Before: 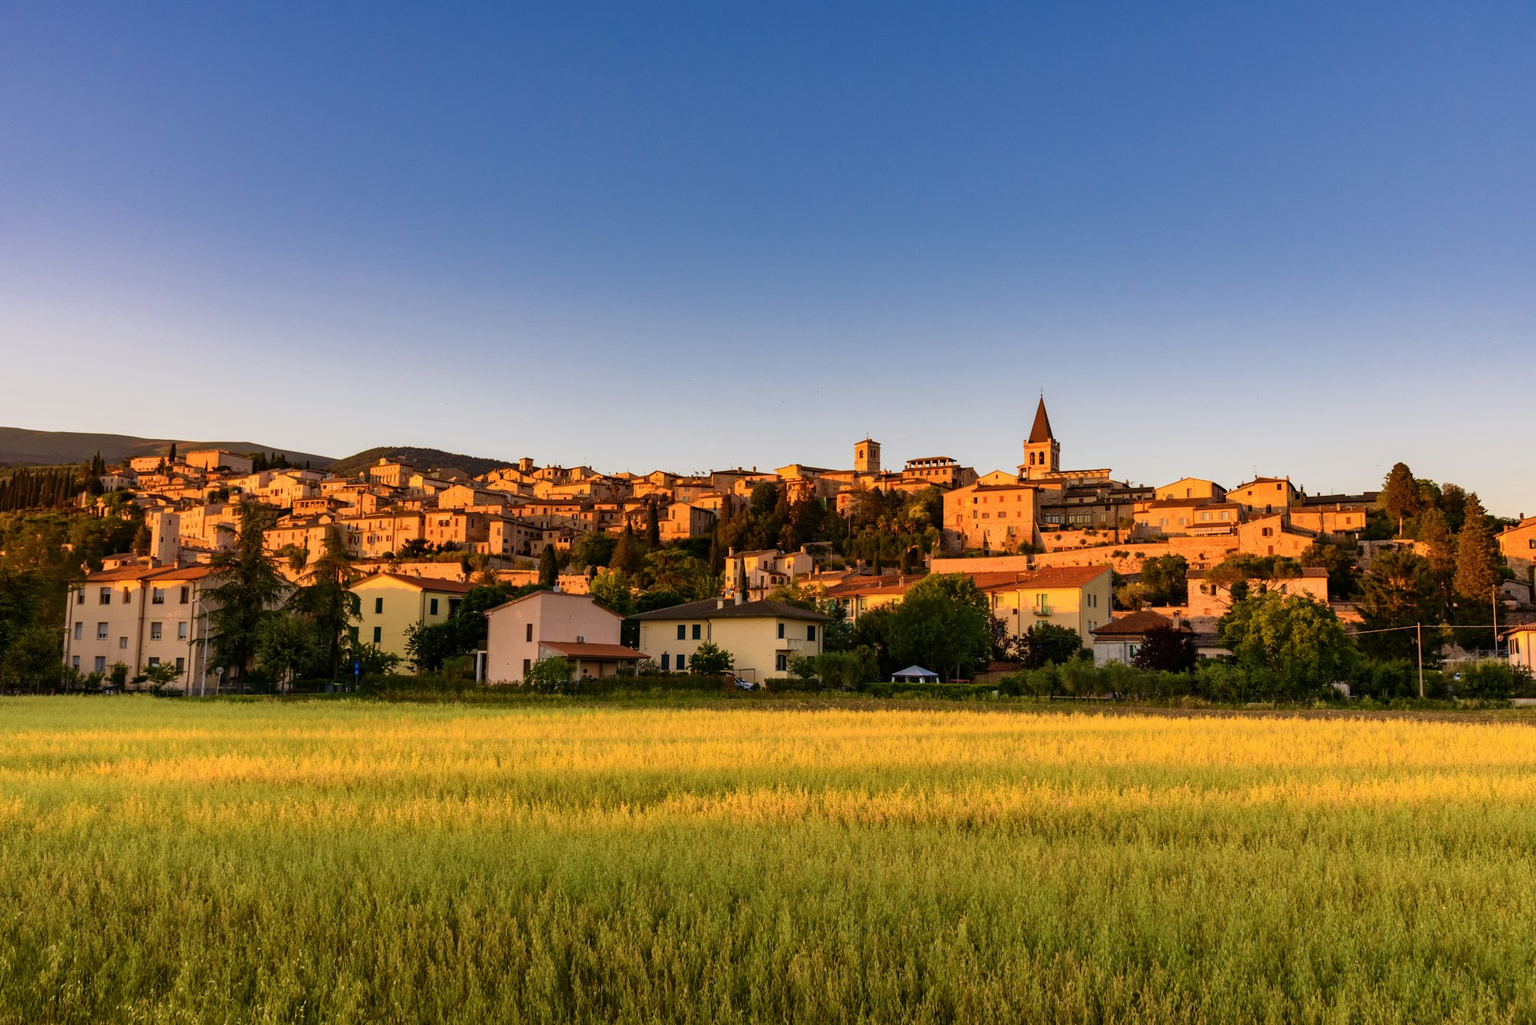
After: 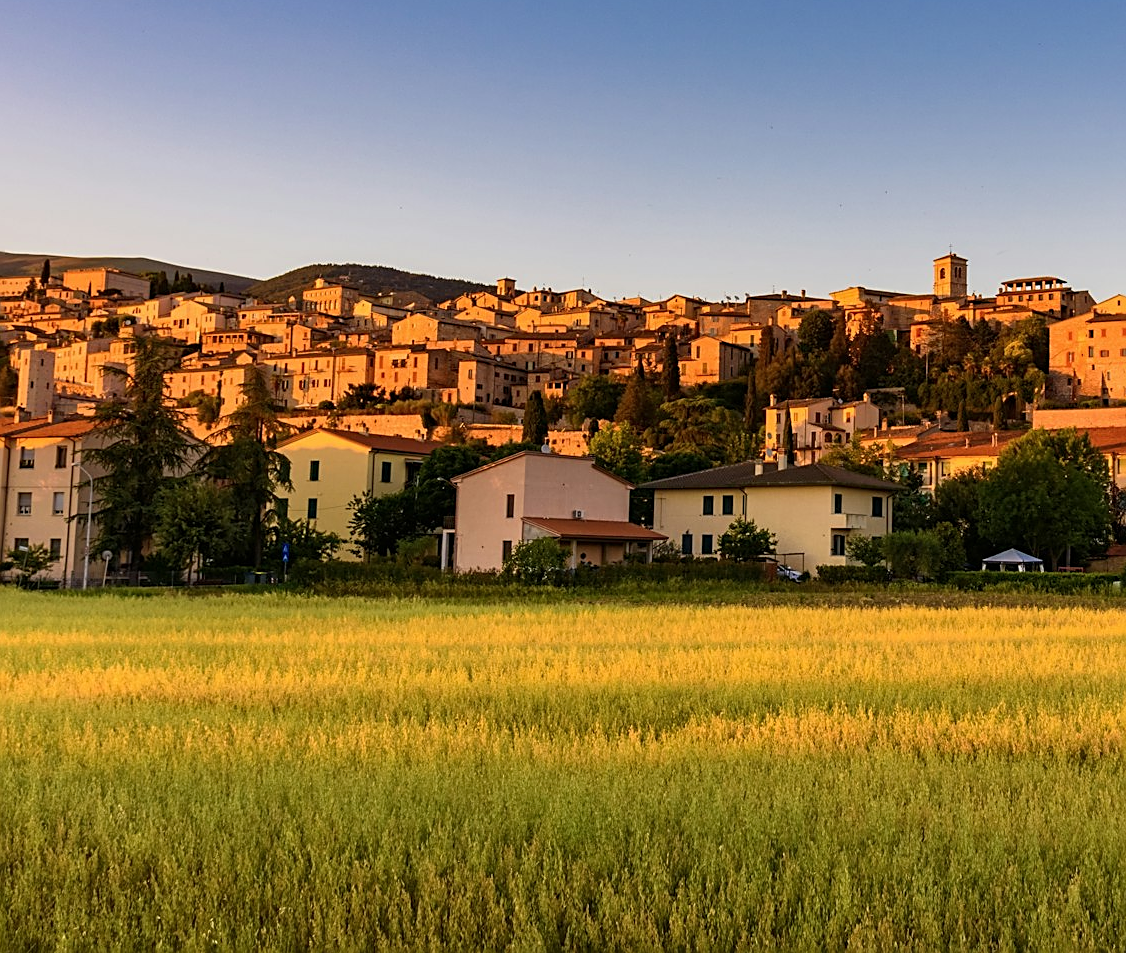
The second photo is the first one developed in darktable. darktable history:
sharpen: amount 0.6
crop: left 8.966%, top 23.852%, right 34.699%, bottom 4.703%
